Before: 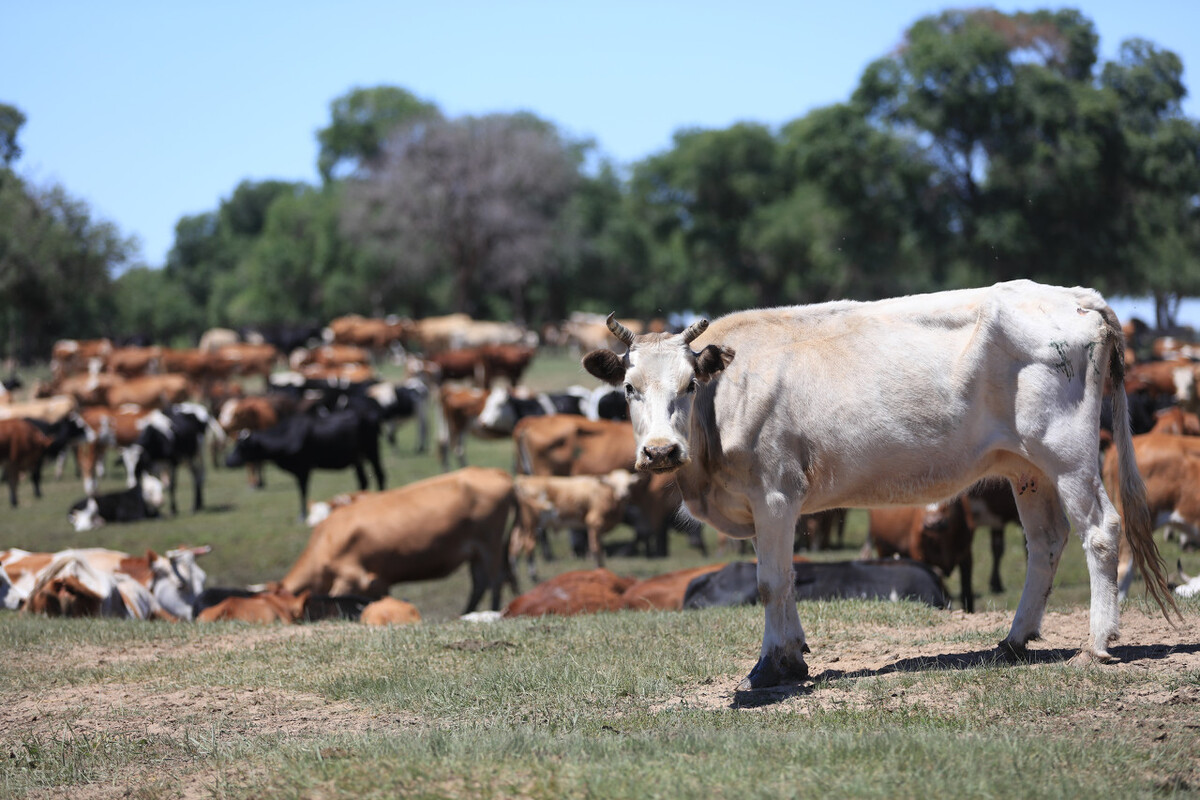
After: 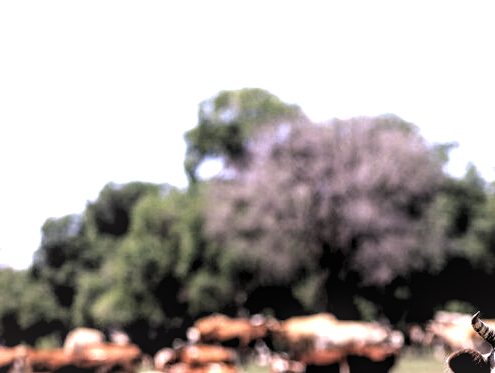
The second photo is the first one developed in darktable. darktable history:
crop and rotate: left 11.283%, top 0.09%, right 47.386%, bottom 53.215%
exposure: black level correction 0.005, exposure 0.017 EV, compensate highlight preservation false
color correction: highlights a* 12.96, highlights b* 5.45
color balance rgb: perceptual saturation grading › global saturation -0.052%
local contrast: on, module defaults
tone equalizer: -8 EV -1.07 EV, -7 EV -1.04 EV, -6 EV -0.888 EV, -5 EV -0.545 EV, -3 EV 0.603 EV, -2 EV 0.879 EV, -1 EV 0.991 EV, +0 EV 1.06 EV
levels: levels [0.182, 0.542, 0.902]
